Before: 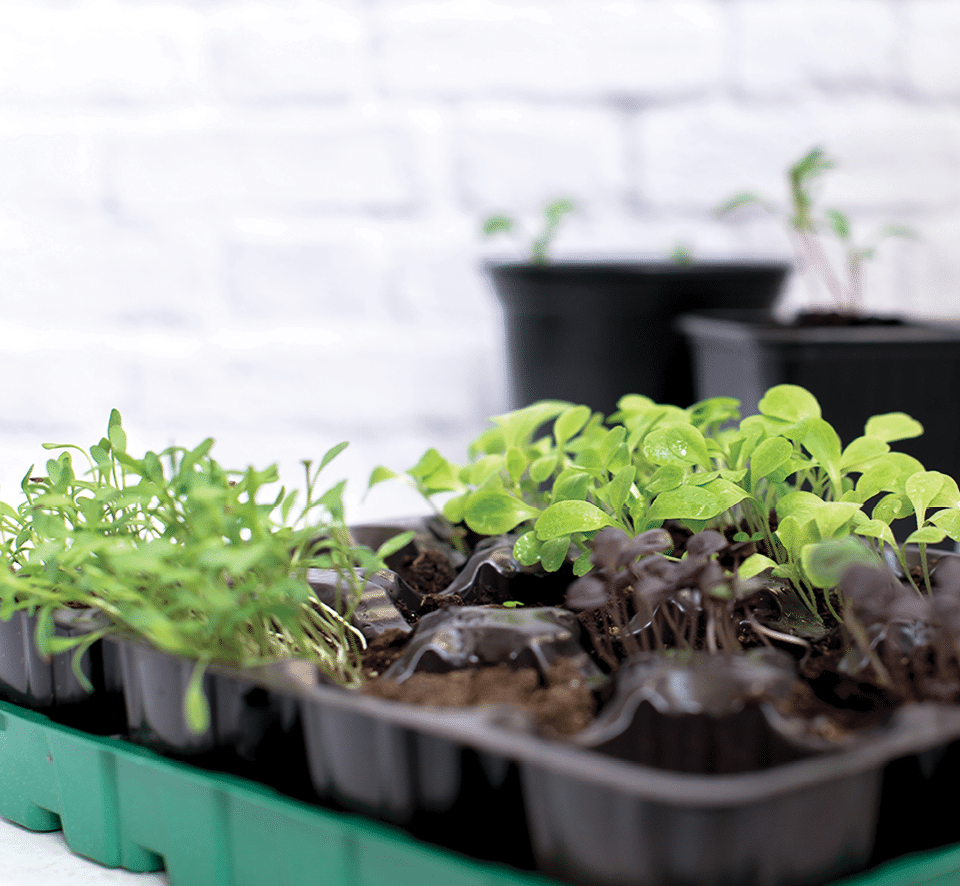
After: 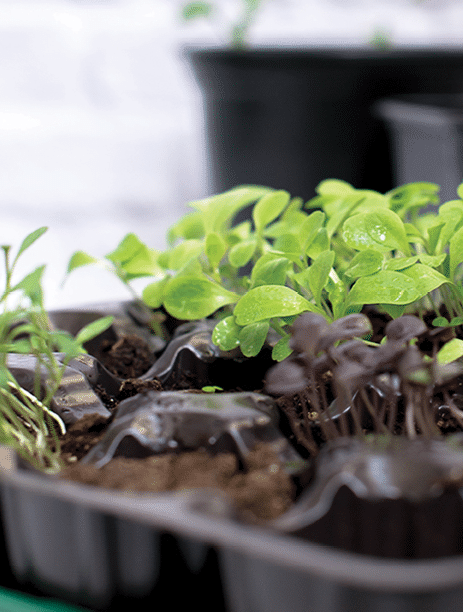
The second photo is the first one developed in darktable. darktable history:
crop: left 31.395%, top 24.357%, right 20.284%, bottom 6.535%
